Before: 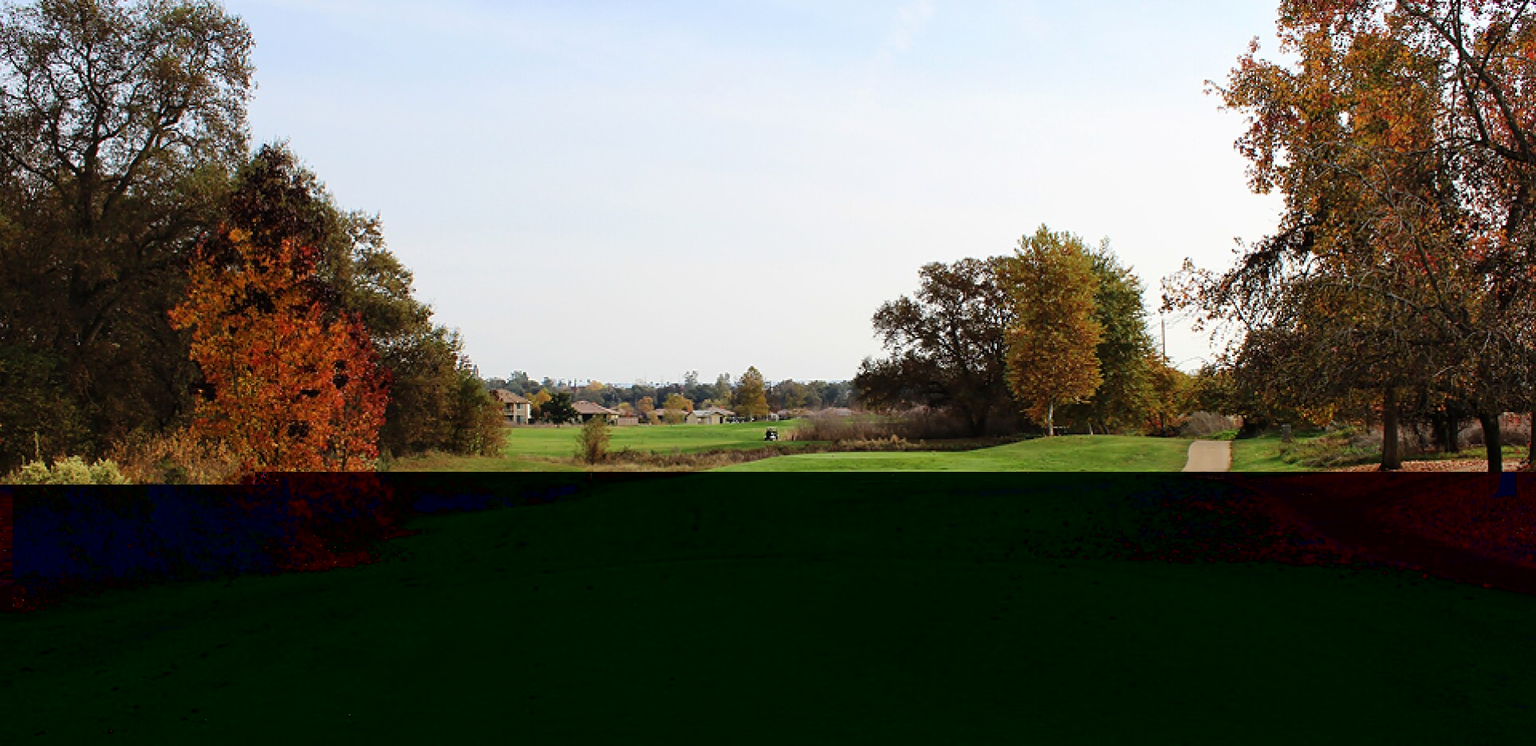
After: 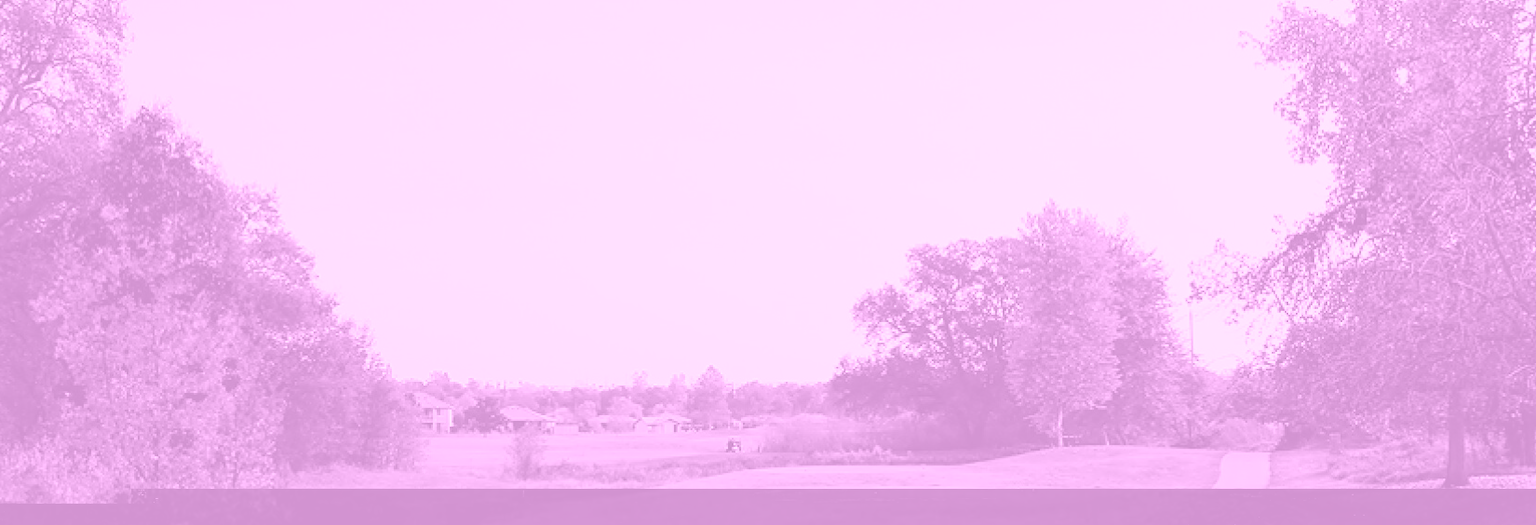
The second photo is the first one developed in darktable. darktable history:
white balance: emerald 1
color balance: mode lift, gamma, gain (sRGB), lift [1, 1, 1.022, 1.026]
crop and rotate: left 9.345%, top 7.22%, right 4.982%, bottom 32.331%
colorize: hue 331.2°, saturation 75%, source mix 30.28%, lightness 70.52%, version 1
